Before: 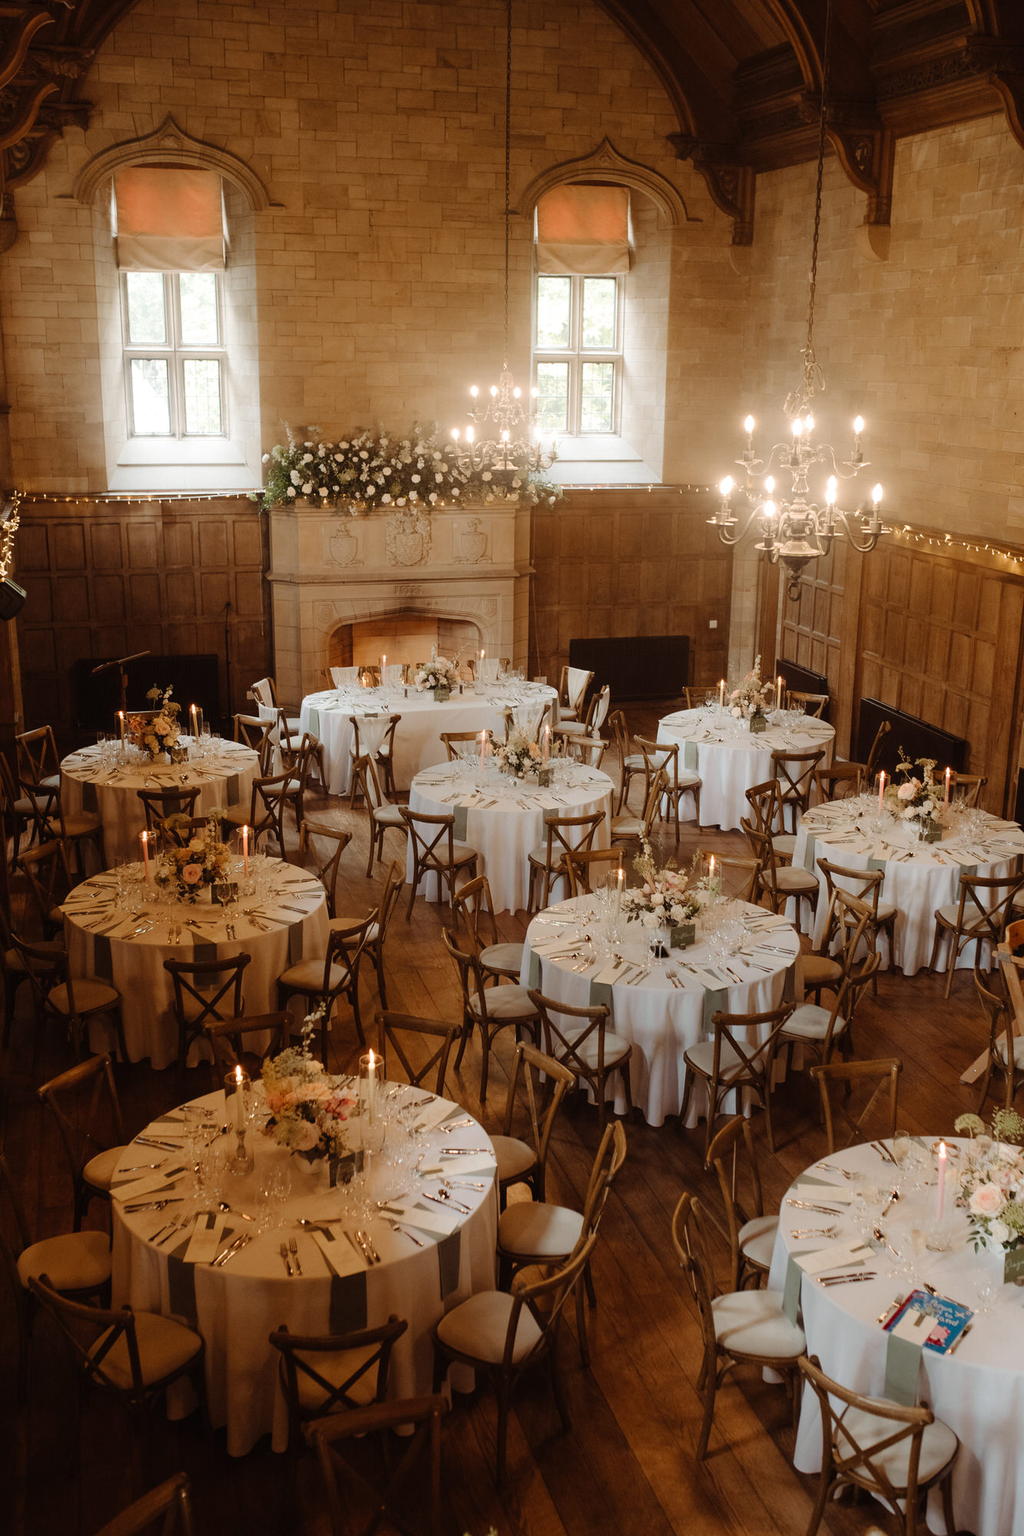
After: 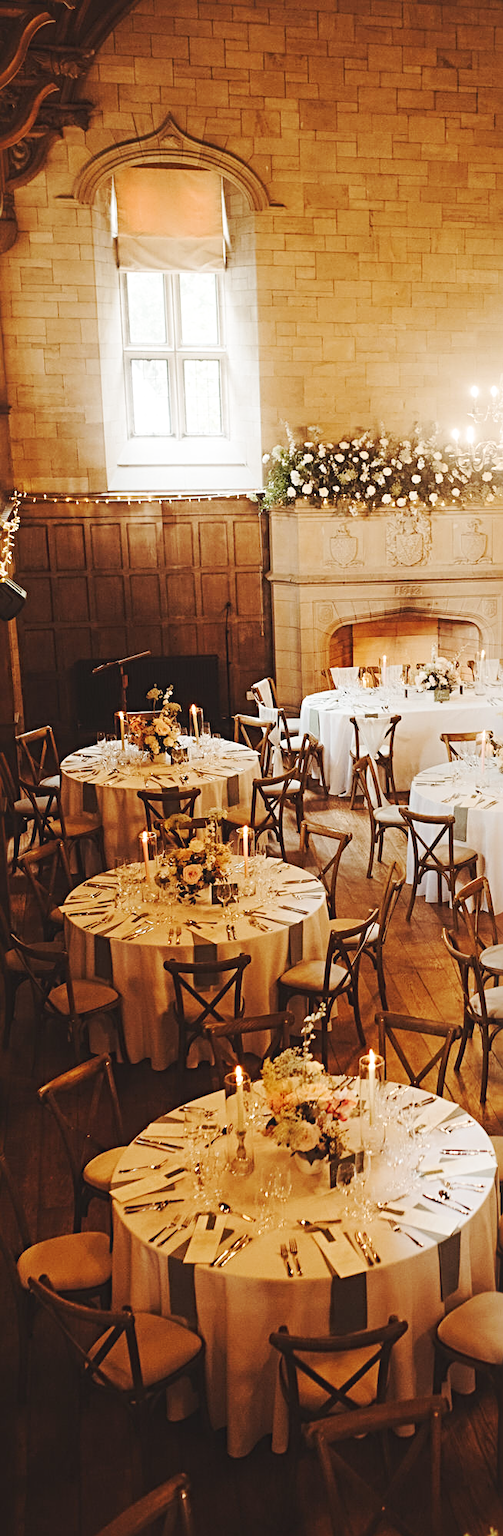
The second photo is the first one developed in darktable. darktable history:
sharpen: radius 4
base curve: curves: ch0 [(0, 0.007) (0.028, 0.063) (0.121, 0.311) (0.46, 0.743) (0.859, 0.957) (1, 1)], preserve colors none
crop and rotate: left 0%, top 0%, right 50.845%
